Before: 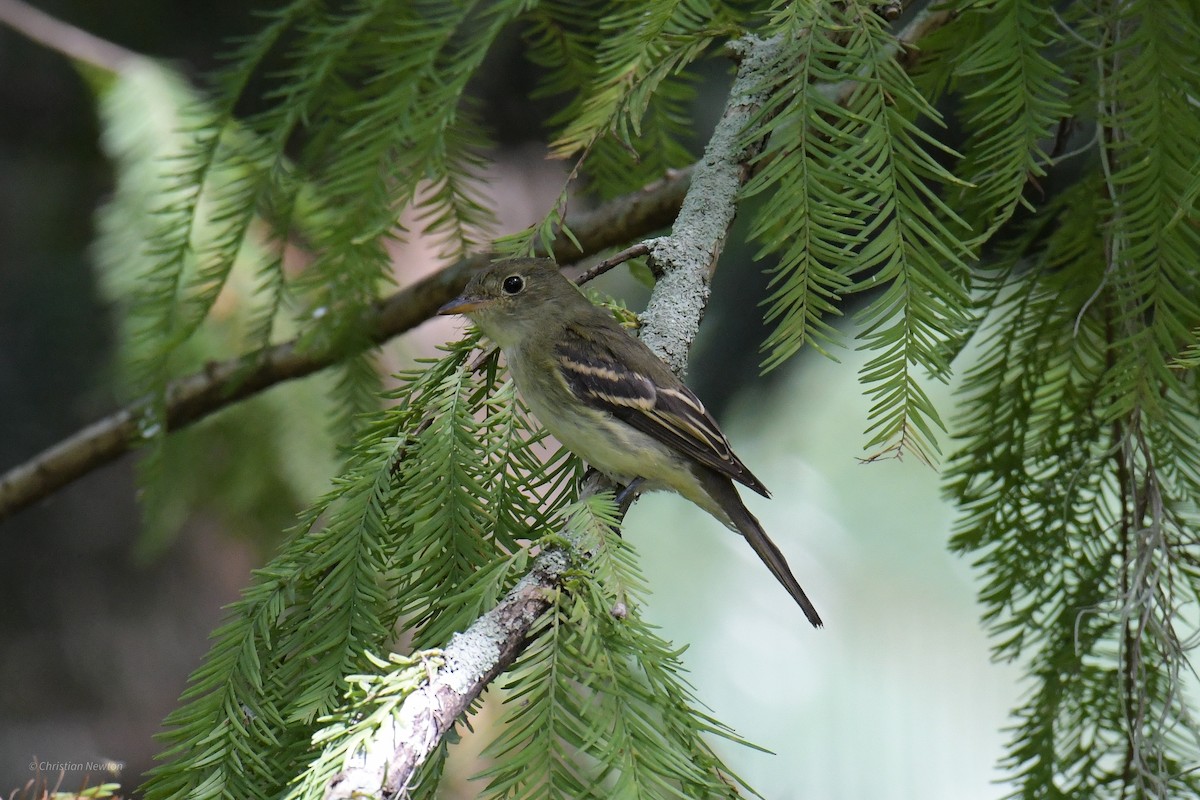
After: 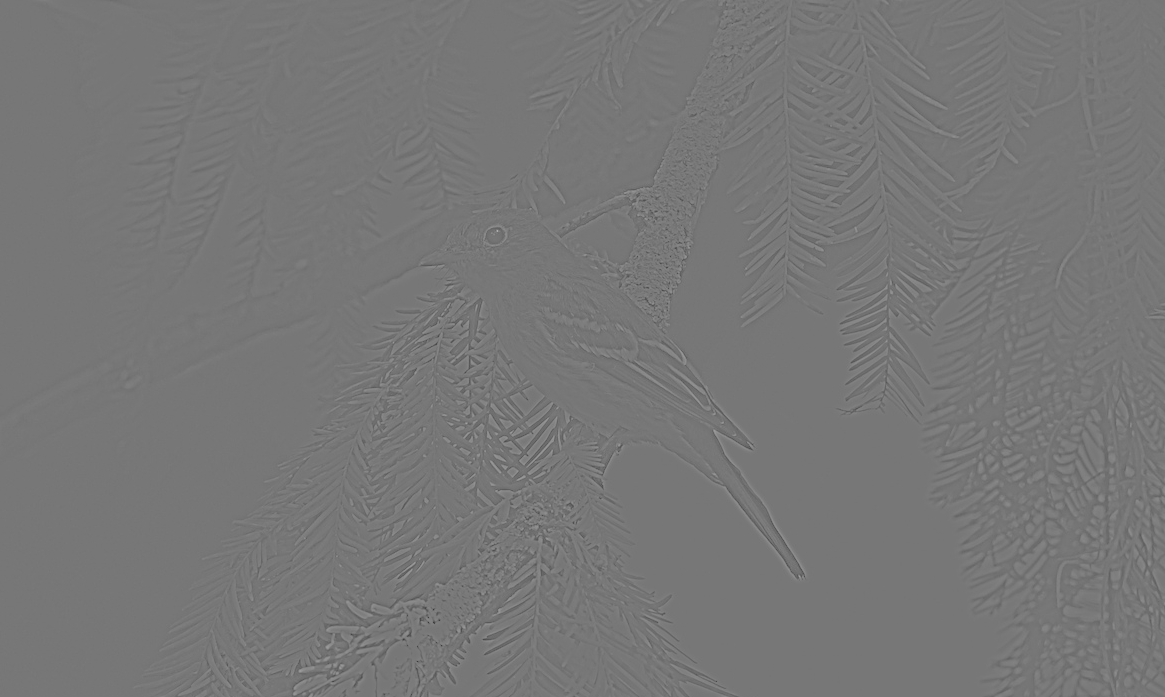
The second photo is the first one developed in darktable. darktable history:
crop: left 1.507%, top 6.147%, right 1.379%, bottom 6.637%
highpass: sharpness 5.84%, contrast boost 8.44%
